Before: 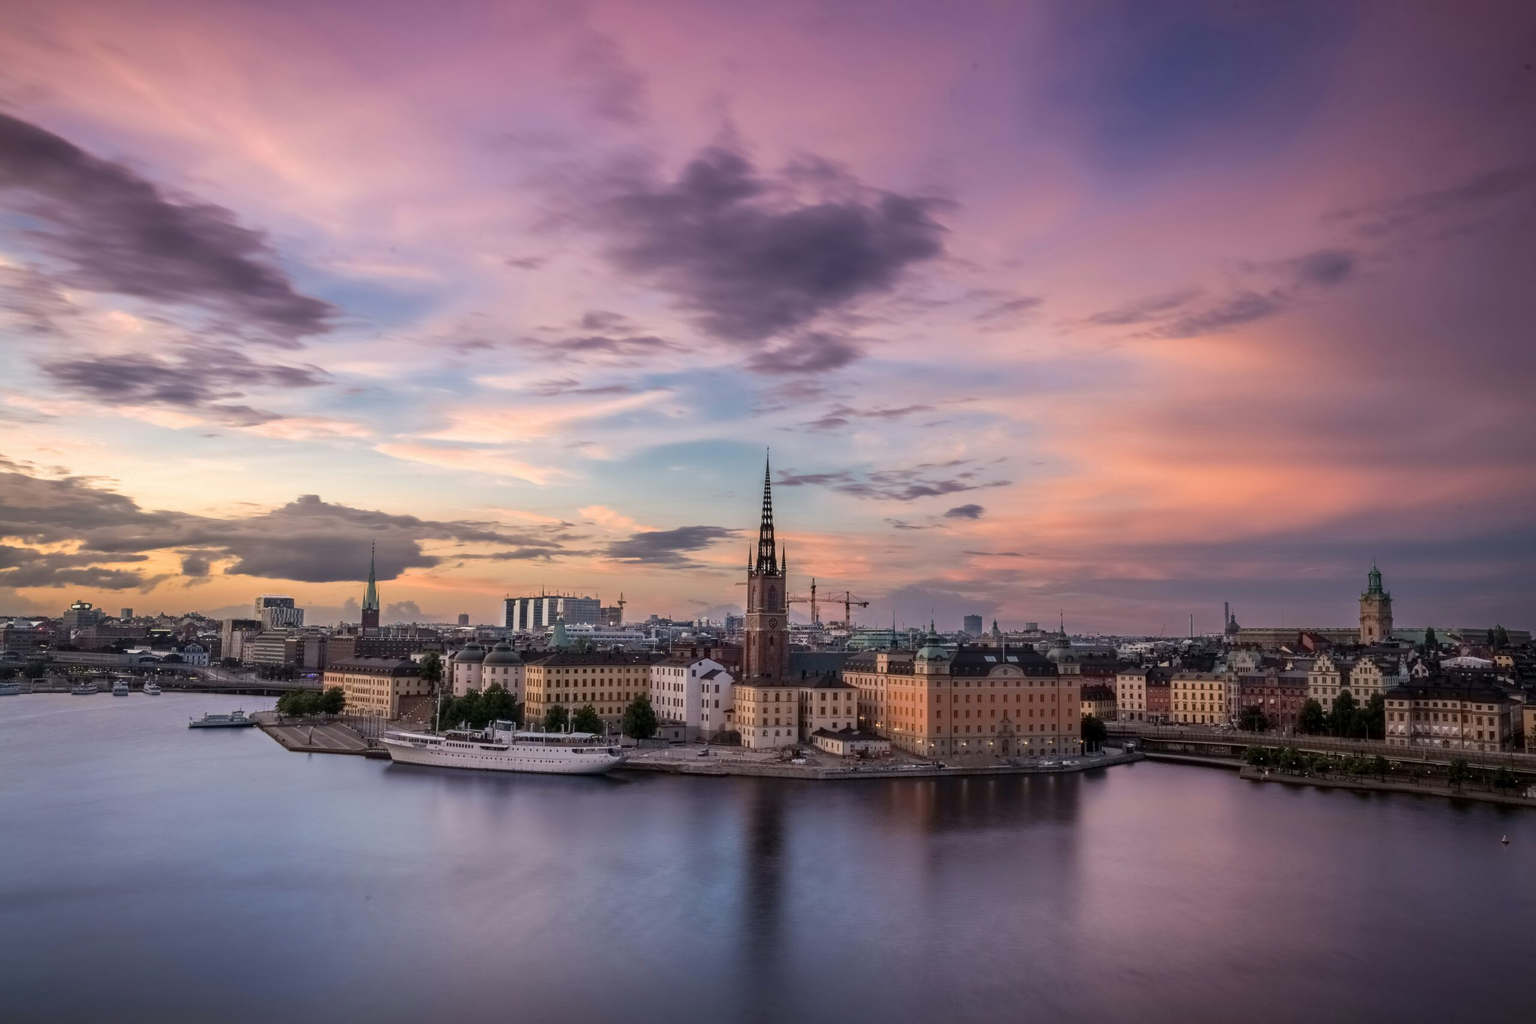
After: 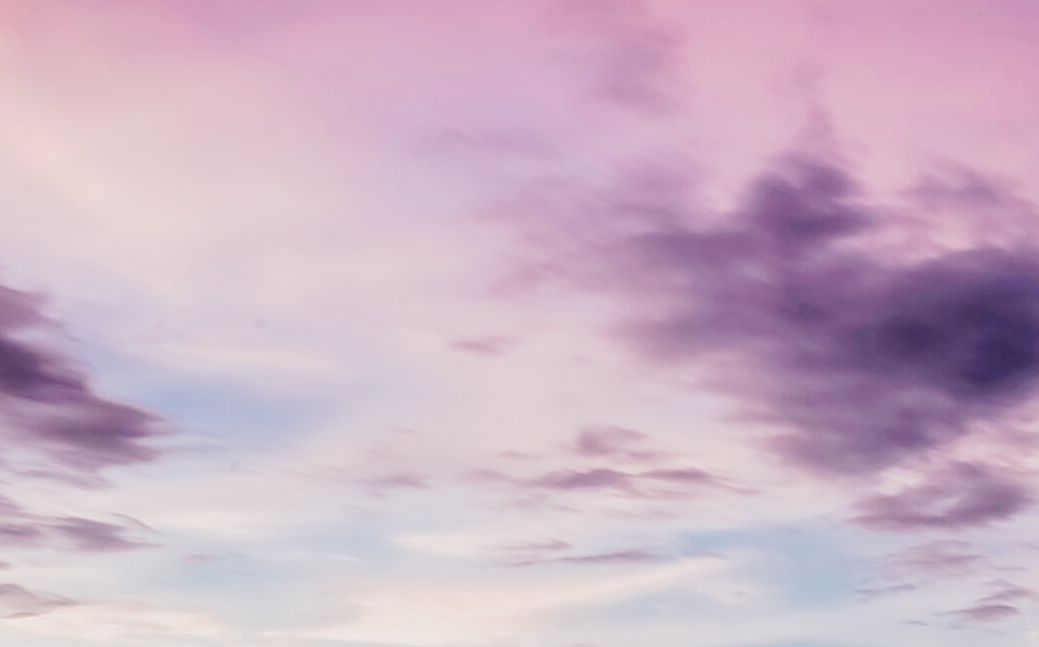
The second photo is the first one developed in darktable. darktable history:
sharpen: on, module defaults
local contrast: on, module defaults
filmic rgb: middle gray luminance 18.42%, black relative exposure -11.25 EV, white relative exposure 3.75 EV, threshold 6 EV, target black luminance 0%, hardness 5.87, latitude 57.4%, contrast 0.963, shadows ↔ highlights balance 49.98%, add noise in highlights 0, preserve chrominance luminance Y, color science v3 (2019), use custom middle-gray values true, iterations of high-quality reconstruction 0, contrast in highlights soft, enable highlight reconstruction true
contrast brightness saturation: saturation -0.05
crop: left 15.452%, top 5.459%, right 43.956%, bottom 56.62%
rgb levels: levels [[0.013, 0.434, 0.89], [0, 0.5, 1], [0, 0.5, 1]]
exposure: black level correction 0.007, exposure 0.093 EV, compensate highlight preservation false
tone curve: curves: ch0 [(0, 0) (0.003, 0.002) (0.011, 0.009) (0.025, 0.019) (0.044, 0.031) (0.069, 0.04) (0.1, 0.059) (0.136, 0.092) (0.177, 0.134) (0.224, 0.192) (0.277, 0.262) (0.335, 0.348) (0.399, 0.446) (0.468, 0.554) (0.543, 0.646) (0.623, 0.731) (0.709, 0.807) (0.801, 0.867) (0.898, 0.931) (1, 1)], preserve colors none
